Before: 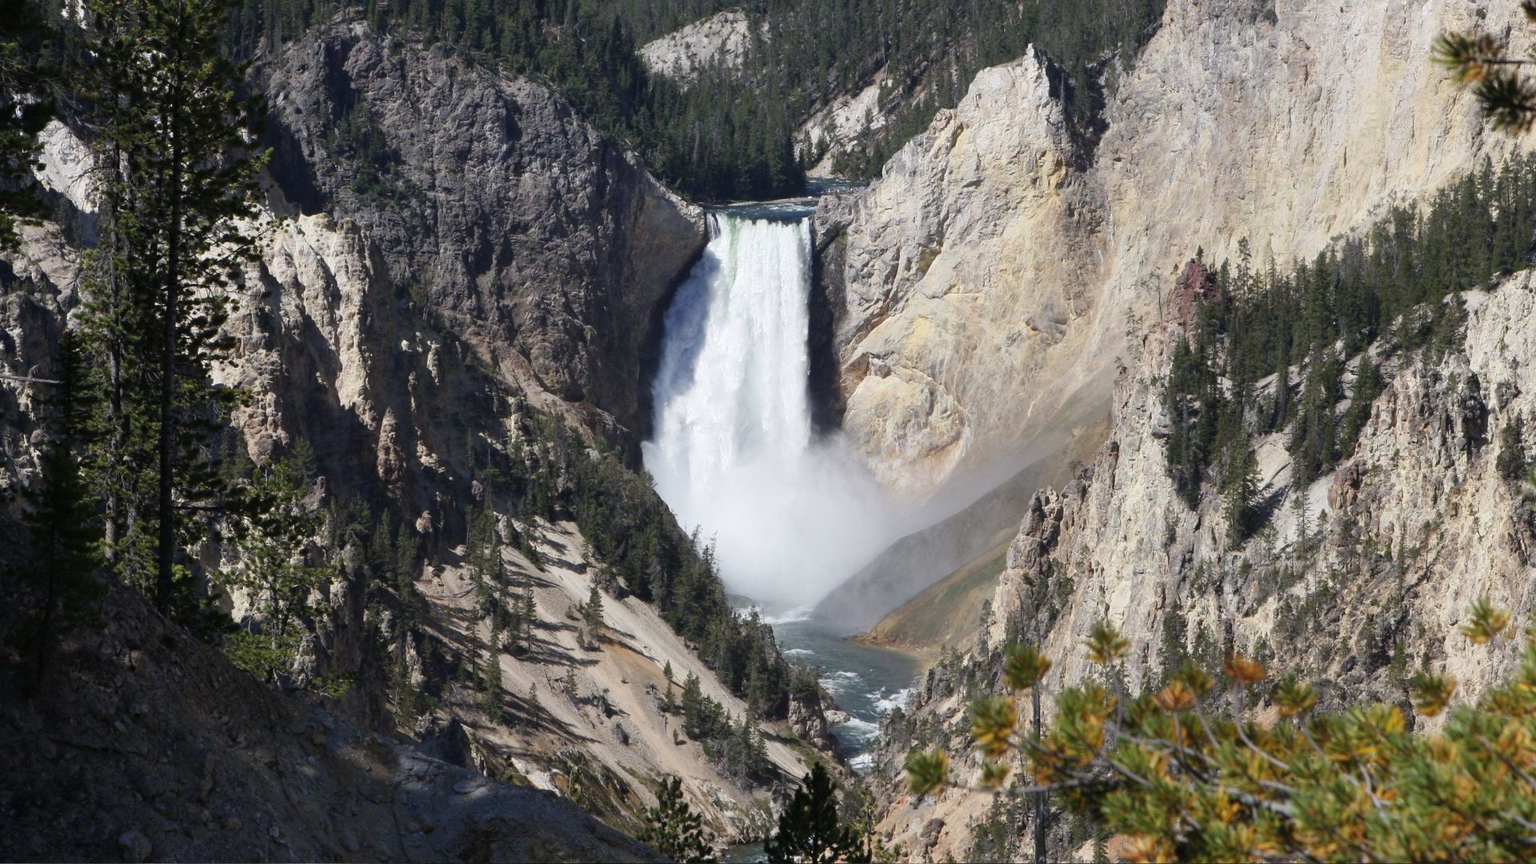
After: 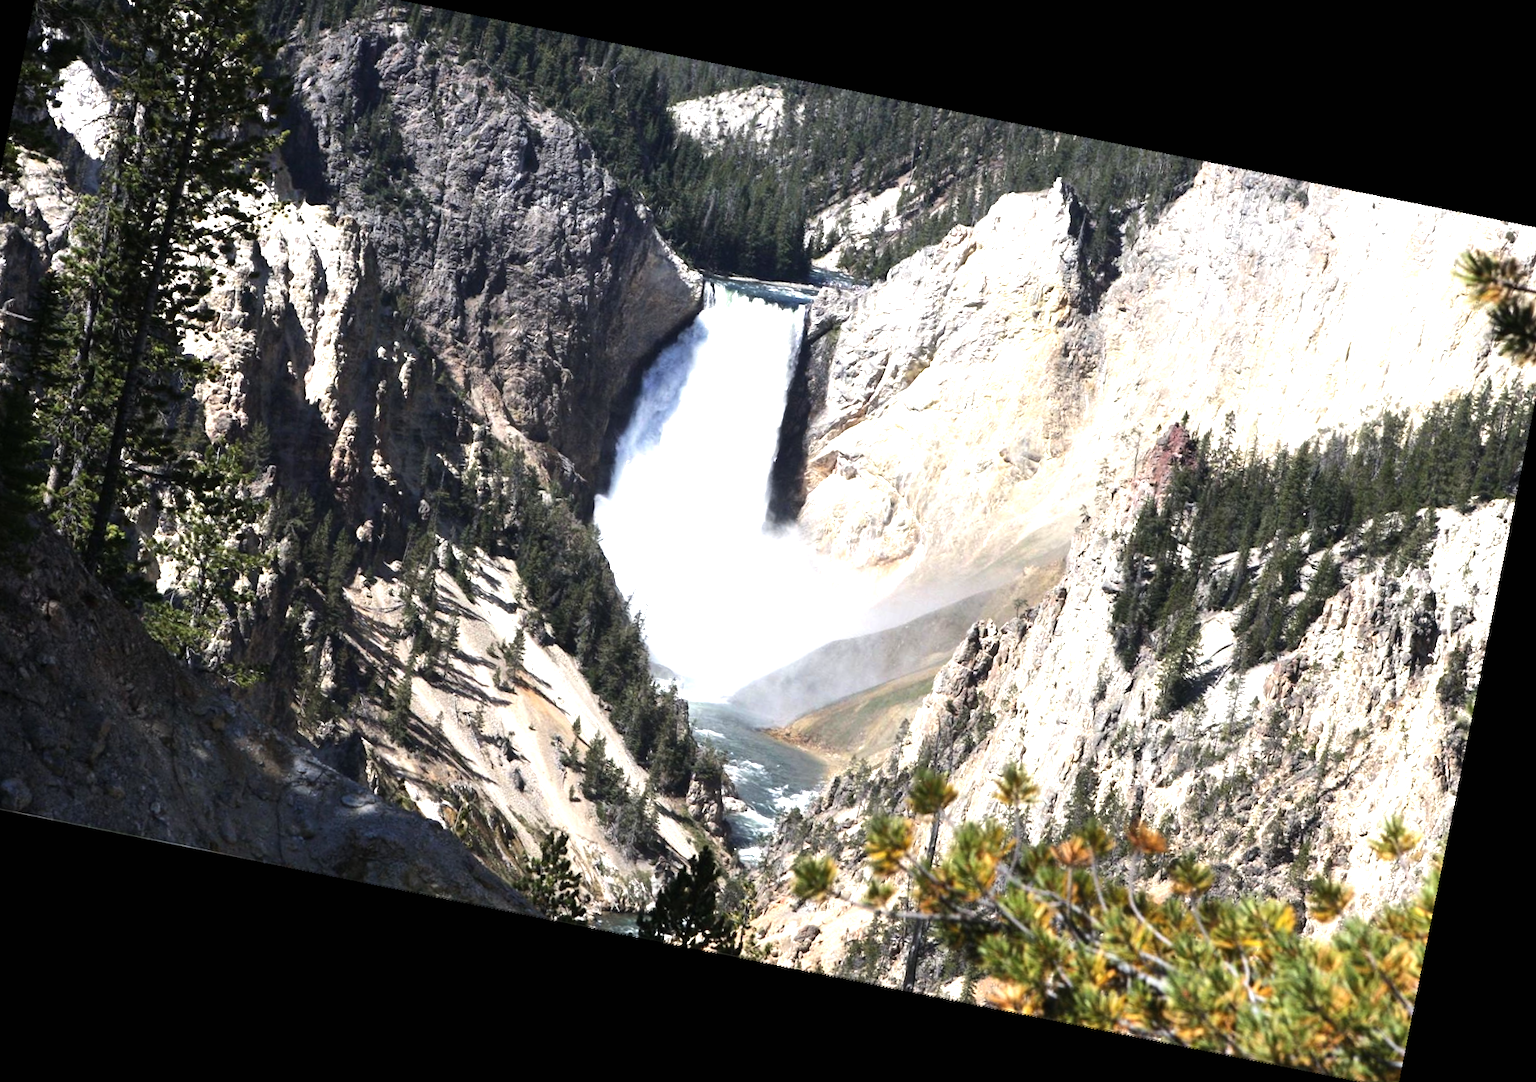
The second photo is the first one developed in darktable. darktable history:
rotate and perspective: rotation 13.27°, automatic cropping off
crop and rotate: angle 1.96°, left 5.673%, top 5.673%
exposure: black level correction 0, exposure 0.7 EV, compensate highlight preservation false
tone equalizer: -8 EV -0.75 EV, -7 EV -0.7 EV, -6 EV -0.6 EV, -5 EV -0.4 EV, -3 EV 0.4 EV, -2 EV 0.6 EV, -1 EV 0.7 EV, +0 EV 0.75 EV, edges refinement/feathering 500, mask exposure compensation -1.57 EV, preserve details no
